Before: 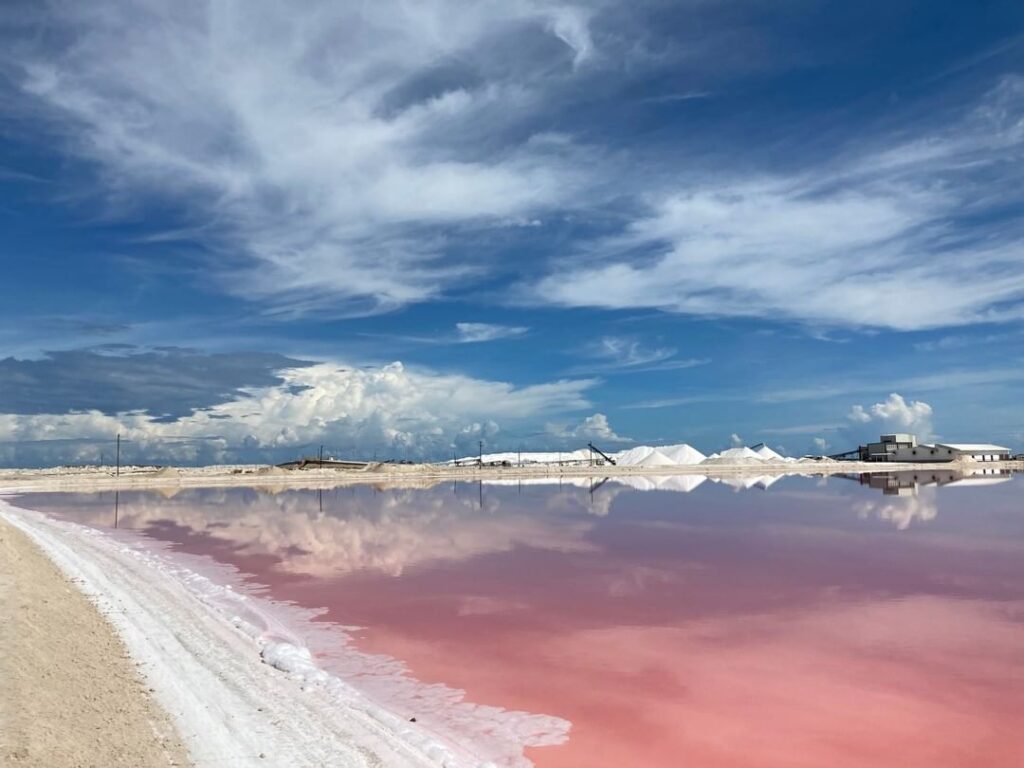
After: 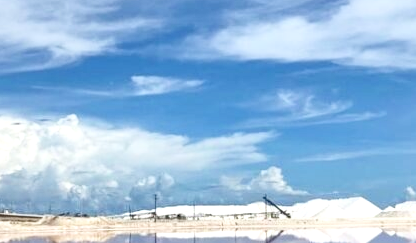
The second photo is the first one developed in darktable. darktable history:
tone equalizer: -7 EV 0.163 EV, -6 EV 0.588 EV, -5 EV 1.17 EV, -4 EV 1.36 EV, -3 EV 1.12 EV, -2 EV 0.6 EV, -1 EV 0.154 EV
crop: left 31.753%, top 32.266%, right 27.578%, bottom 36.007%
local contrast: on, module defaults
exposure: black level correction 0.001, exposure 1.053 EV, compensate highlight preservation false
filmic rgb: black relative exposure -14.3 EV, white relative exposure 3.38 EV, hardness 7.91, contrast 0.984, contrast in shadows safe
